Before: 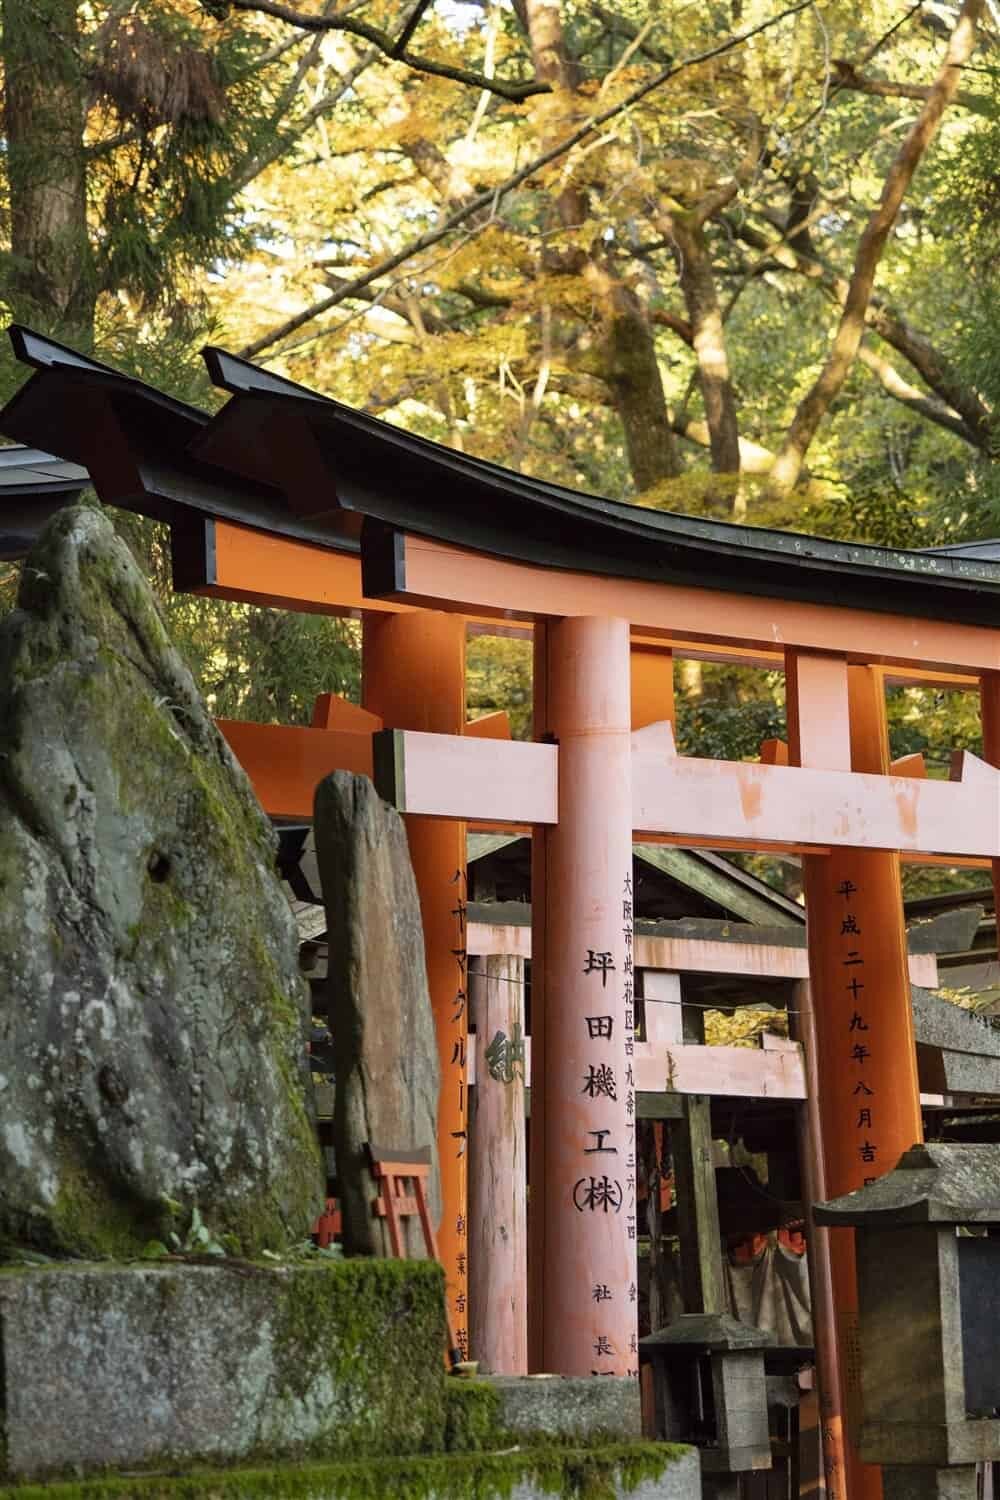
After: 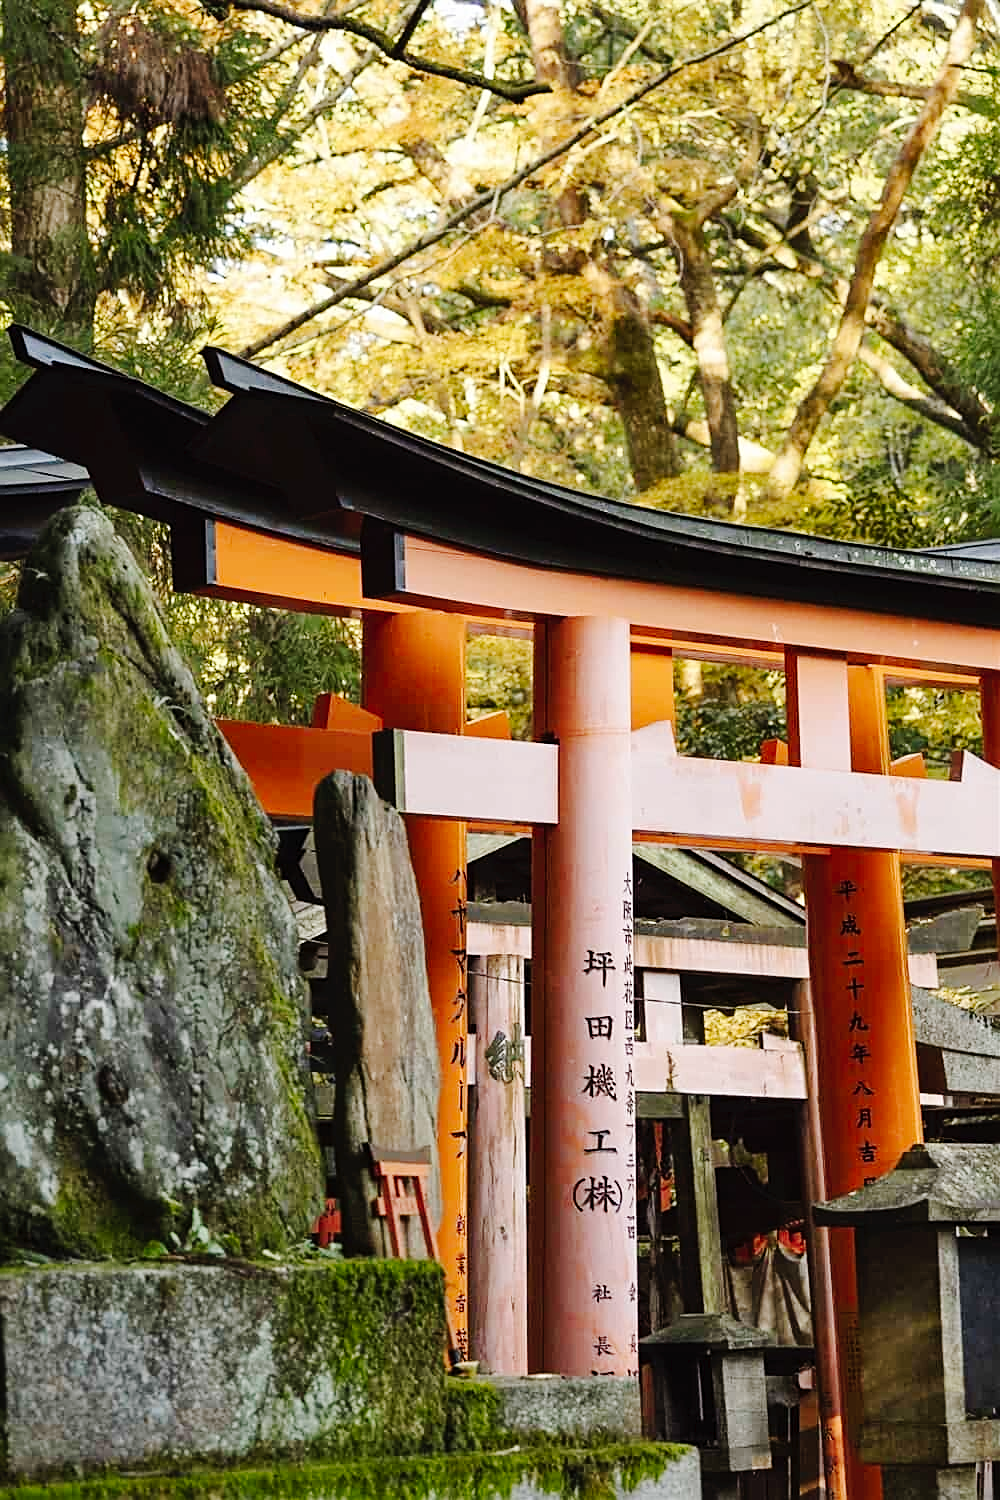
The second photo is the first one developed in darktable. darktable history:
sharpen: on, module defaults
tone curve: curves: ch0 [(0, 0) (0.003, 0.014) (0.011, 0.017) (0.025, 0.023) (0.044, 0.035) (0.069, 0.04) (0.1, 0.062) (0.136, 0.099) (0.177, 0.152) (0.224, 0.214) (0.277, 0.291) (0.335, 0.383) (0.399, 0.487) (0.468, 0.581) (0.543, 0.662) (0.623, 0.738) (0.709, 0.802) (0.801, 0.871) (0.898, 0.936) (1, 1)], preserve colors none
